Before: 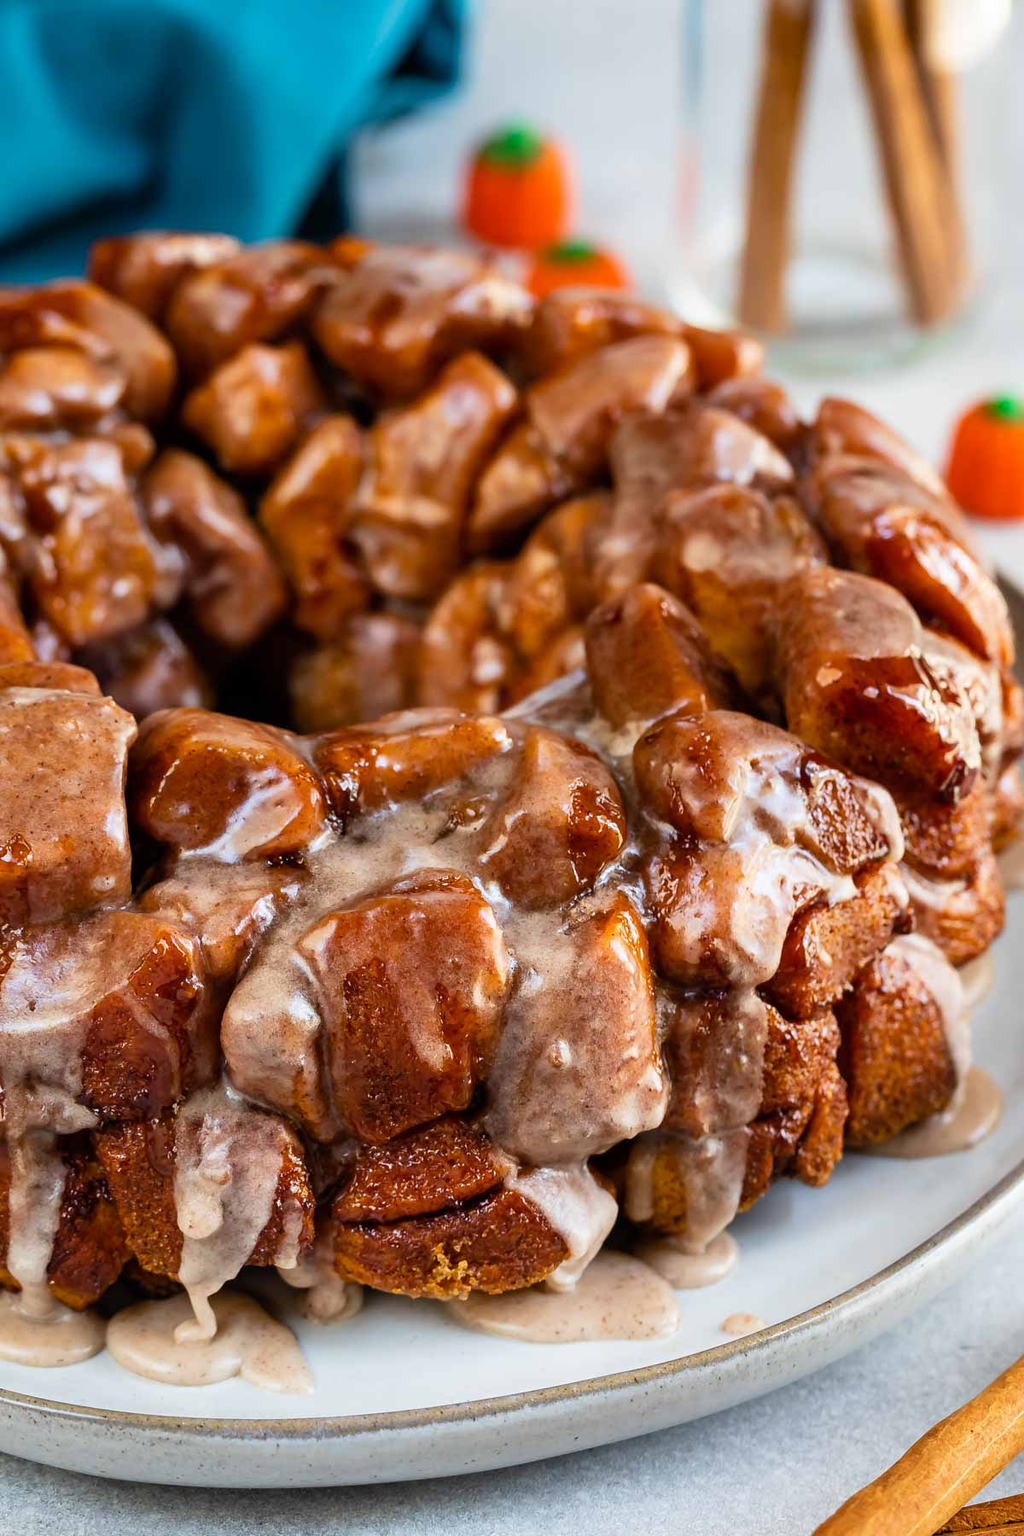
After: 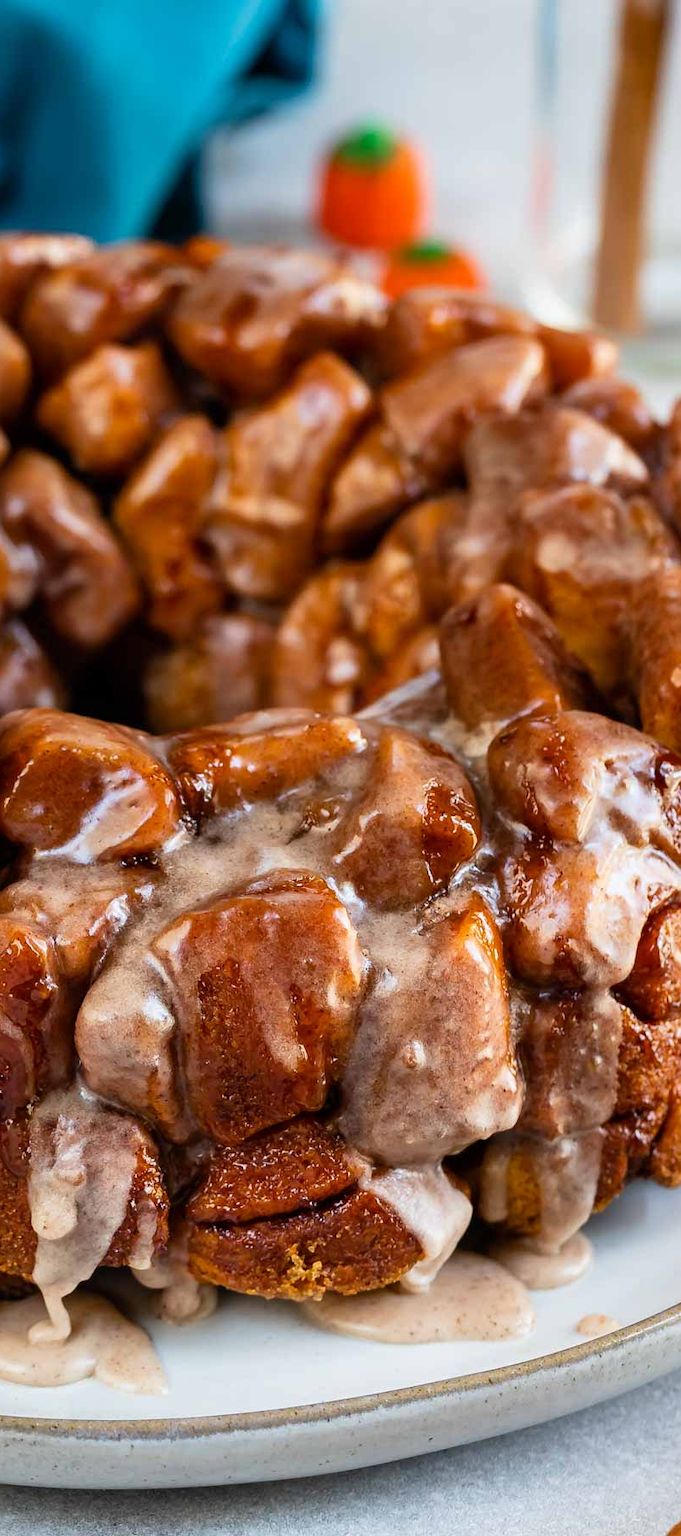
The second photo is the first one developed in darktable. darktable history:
crop and rotate: left 14.304%, right 19.135%
